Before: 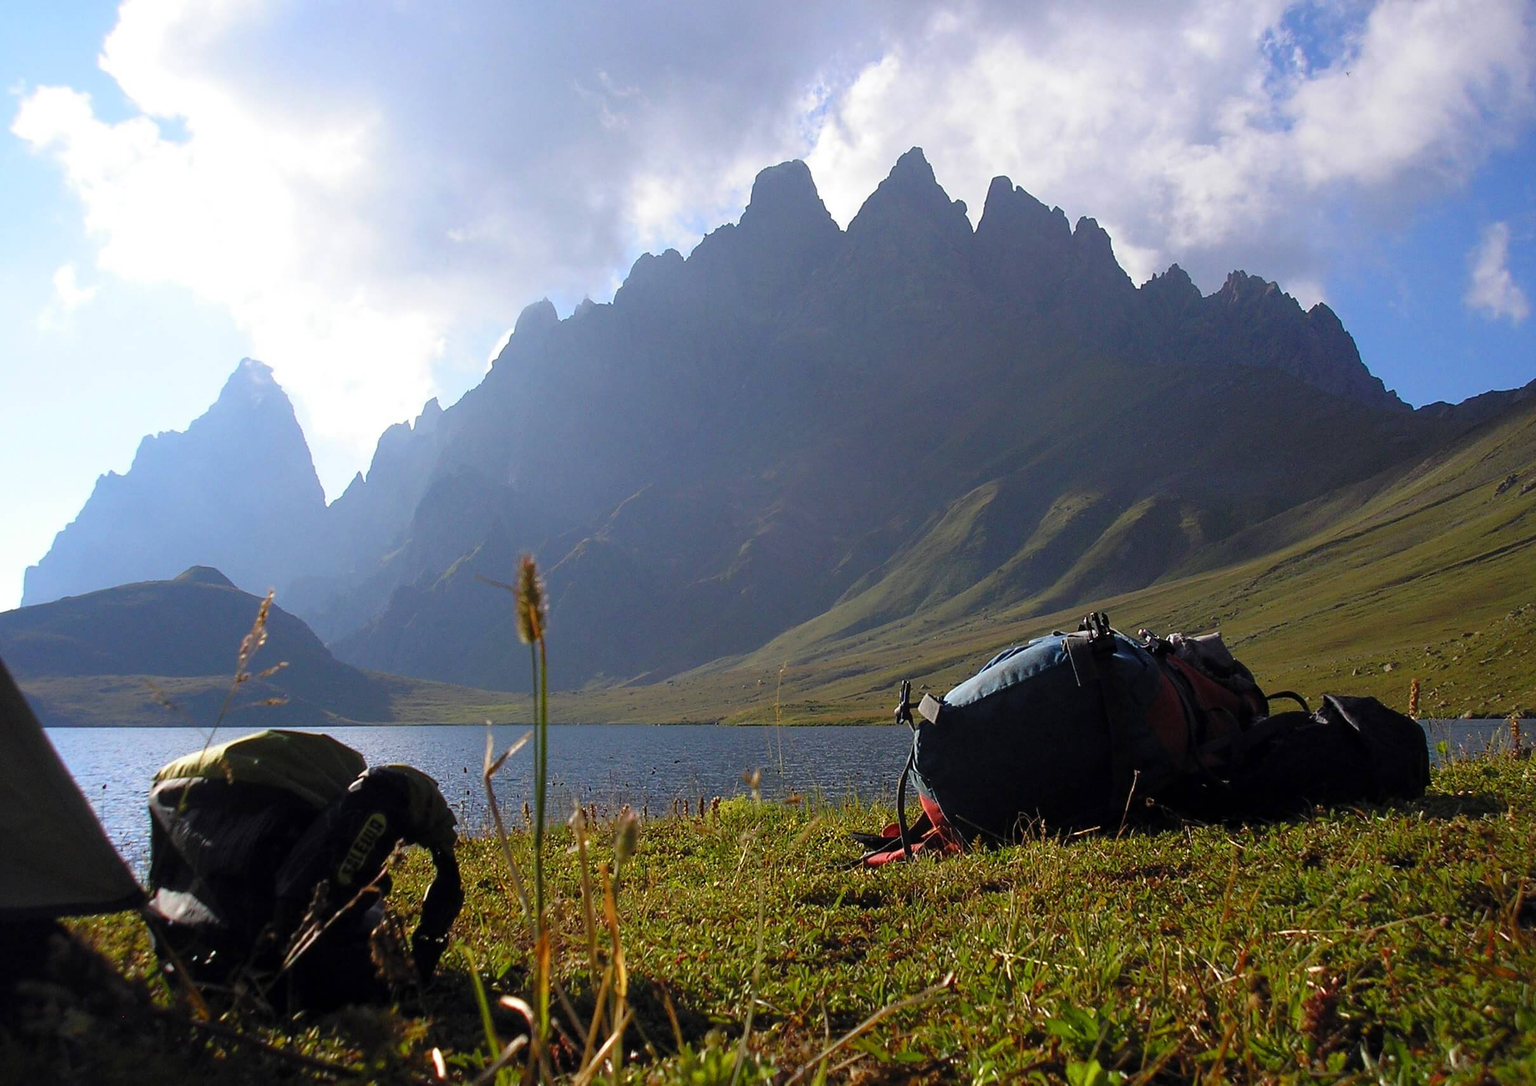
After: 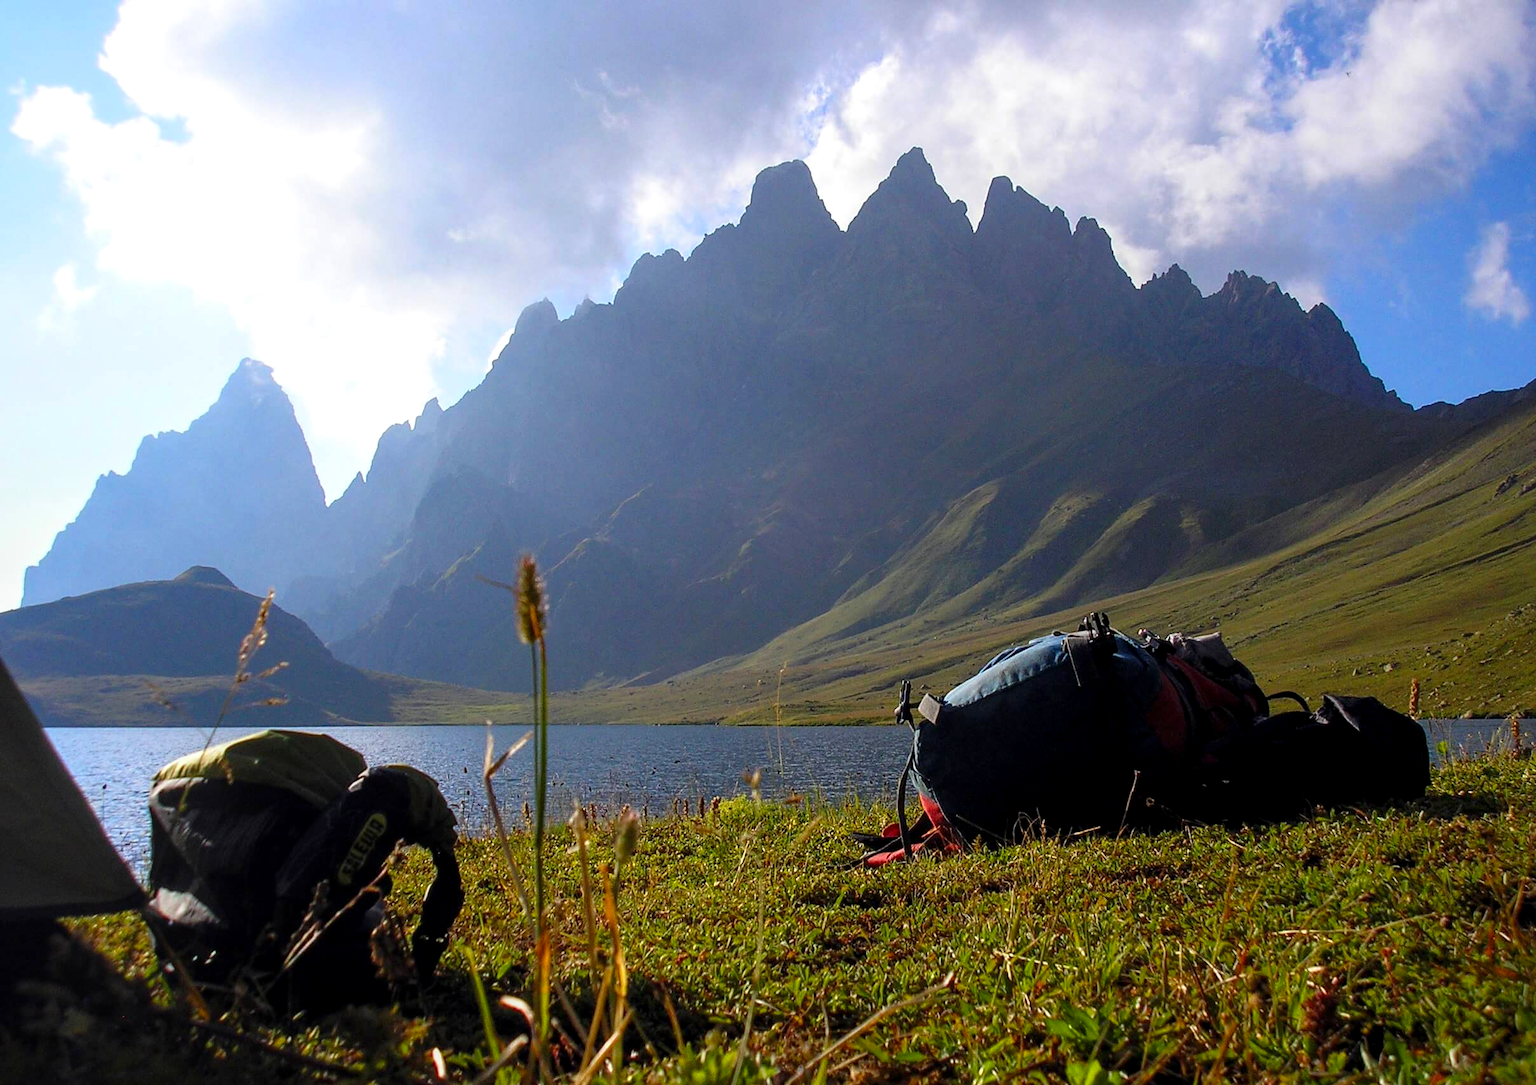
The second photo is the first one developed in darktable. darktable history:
local contrast: on, module defaults
contrast brightness saturation: contrast 0.075, saturation 0.202
